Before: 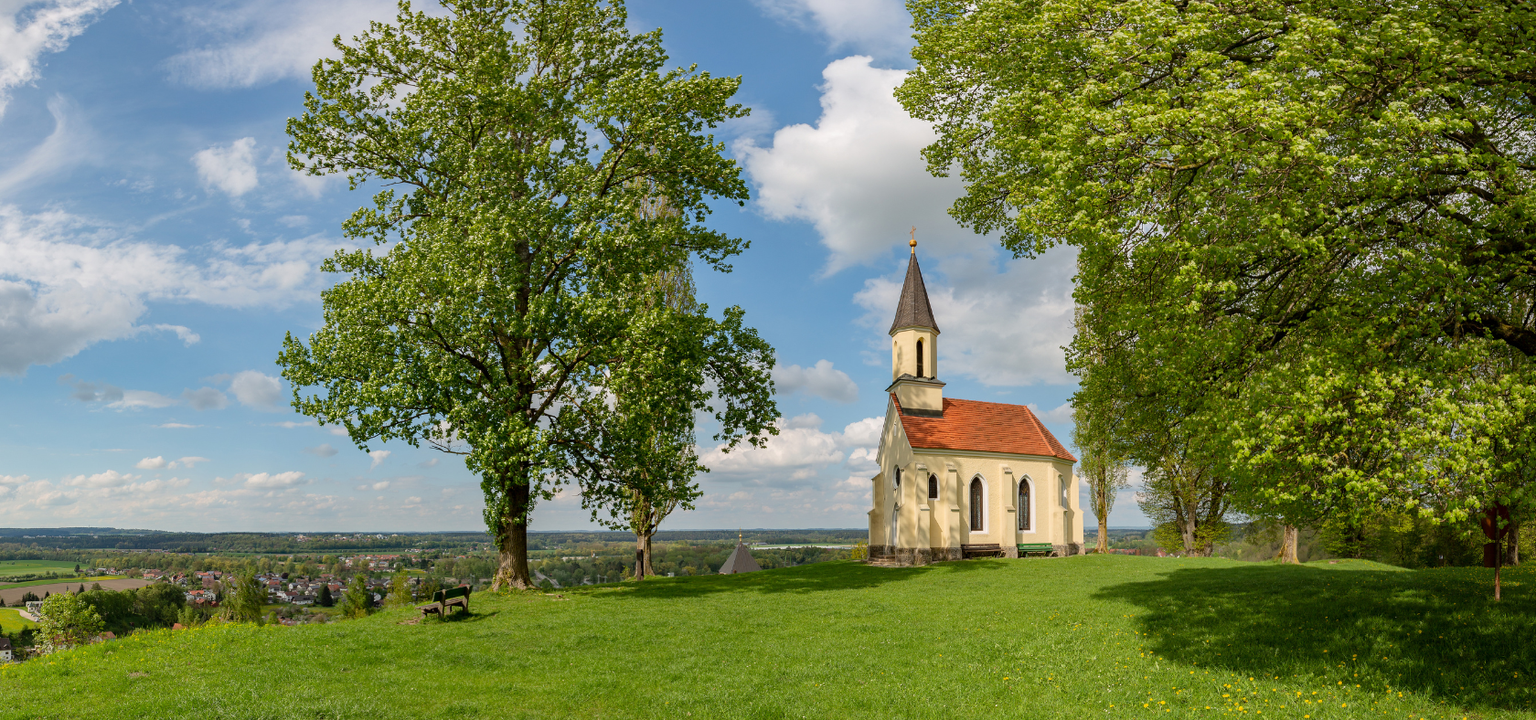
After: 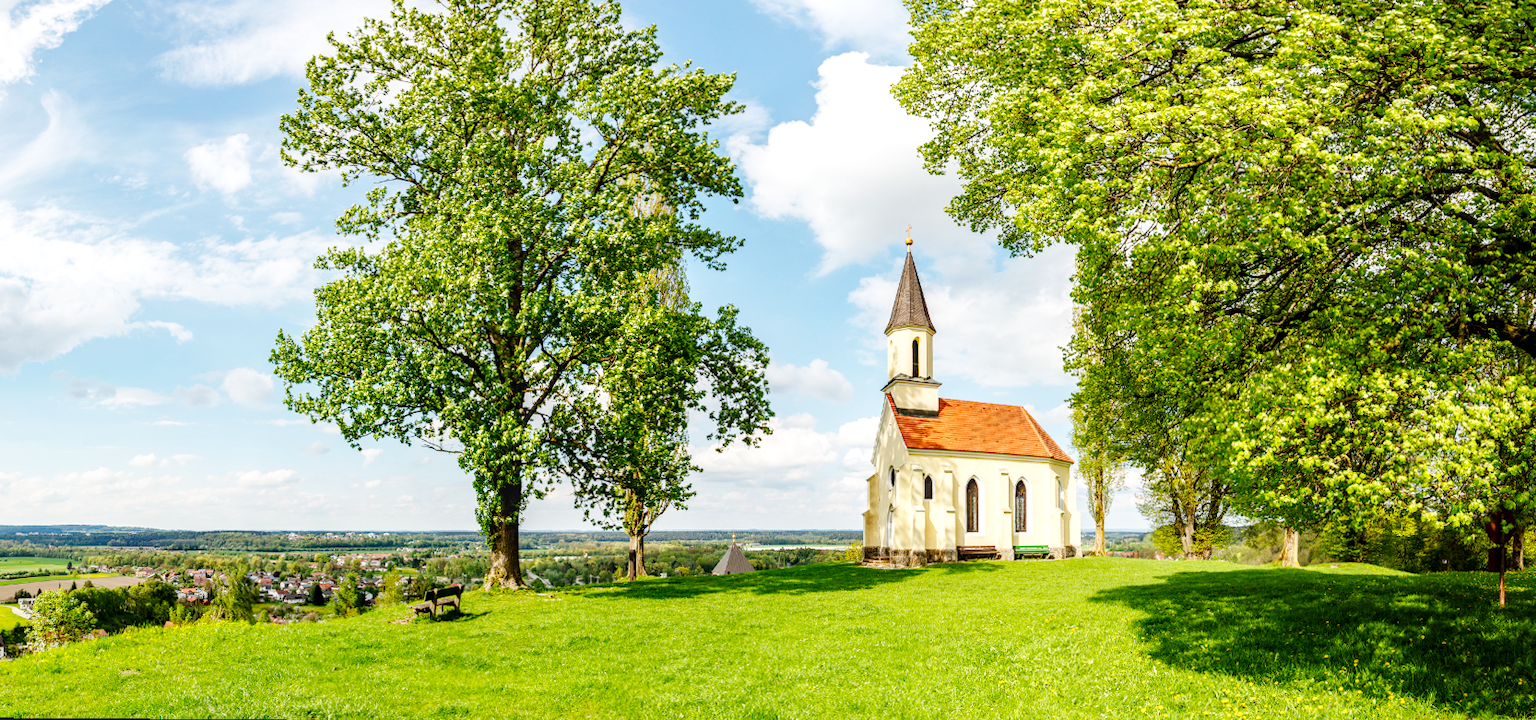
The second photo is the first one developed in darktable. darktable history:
rotate and perspective: rotation 0.192°, lens shift (horizontal) -0.015, crop left 0.005, crop right 0.996, crop top 0.006, crop bottom 0.99
base curve: curves: ch0 [(0, 0.003) (0.001, 0.002) (0.006, 0.004) (0.02, 0.022) (0.048, 0.086) (0.094, 0.234) (0.162, 0.431) (0.258, 0.629) (0.385, 0.8) (0.548, 0.918) (0.751, 0.988) (1, 1)], preserve colors none
local contrast: on, module defaults
